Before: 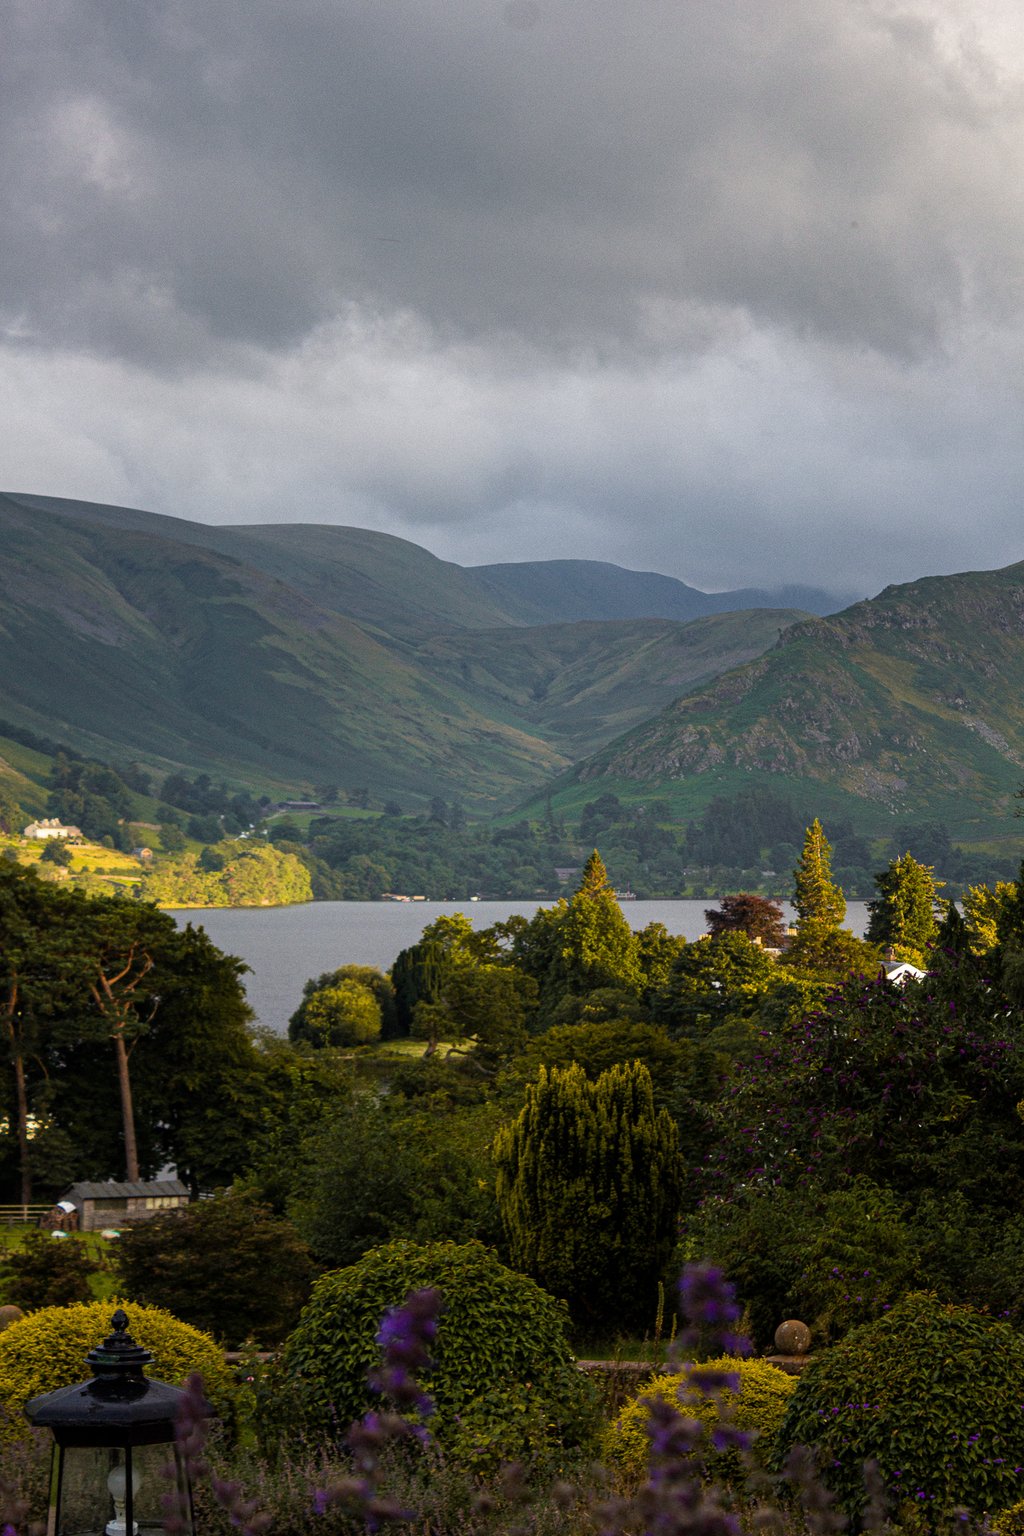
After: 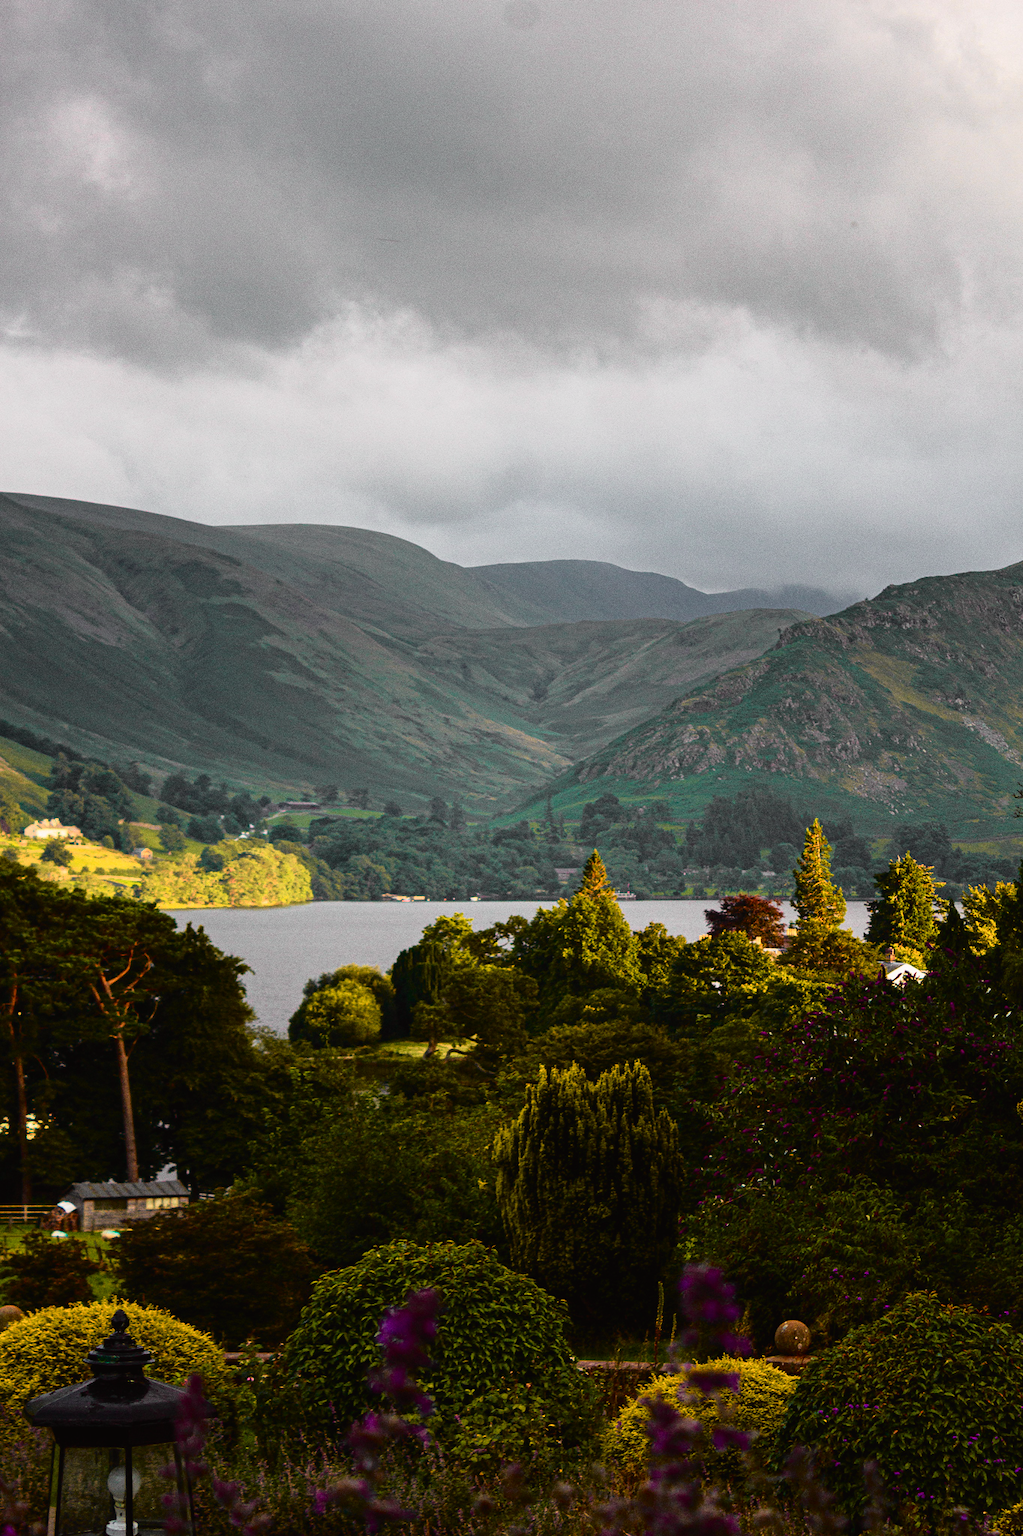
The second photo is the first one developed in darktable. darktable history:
tone curve: curves: ch0 [(0, 0.014) (0.17, 0.099) (0.398, 0.423) (0.725, 0.828) (0.872, 0.918) (1, 0.981)]; ch1 [(0, 0) (0.402, 0.36) (0.489, 0.491) (0.5, 0.503) (0.515, 0.52) (0.545, 0.572) (0.615, 0.662) (0.701, 0.725) (1, 1)]; ch2 [(0, 0) (0.42, 0.458) (0.485, 0.499) (0.503, 0.503) (0.531, 0.542) (0.561, 0.594) (0.644, 0.694) (0.717, 0.753) (1, 0.991)], color space Lab, independent channels, preserve colors none
